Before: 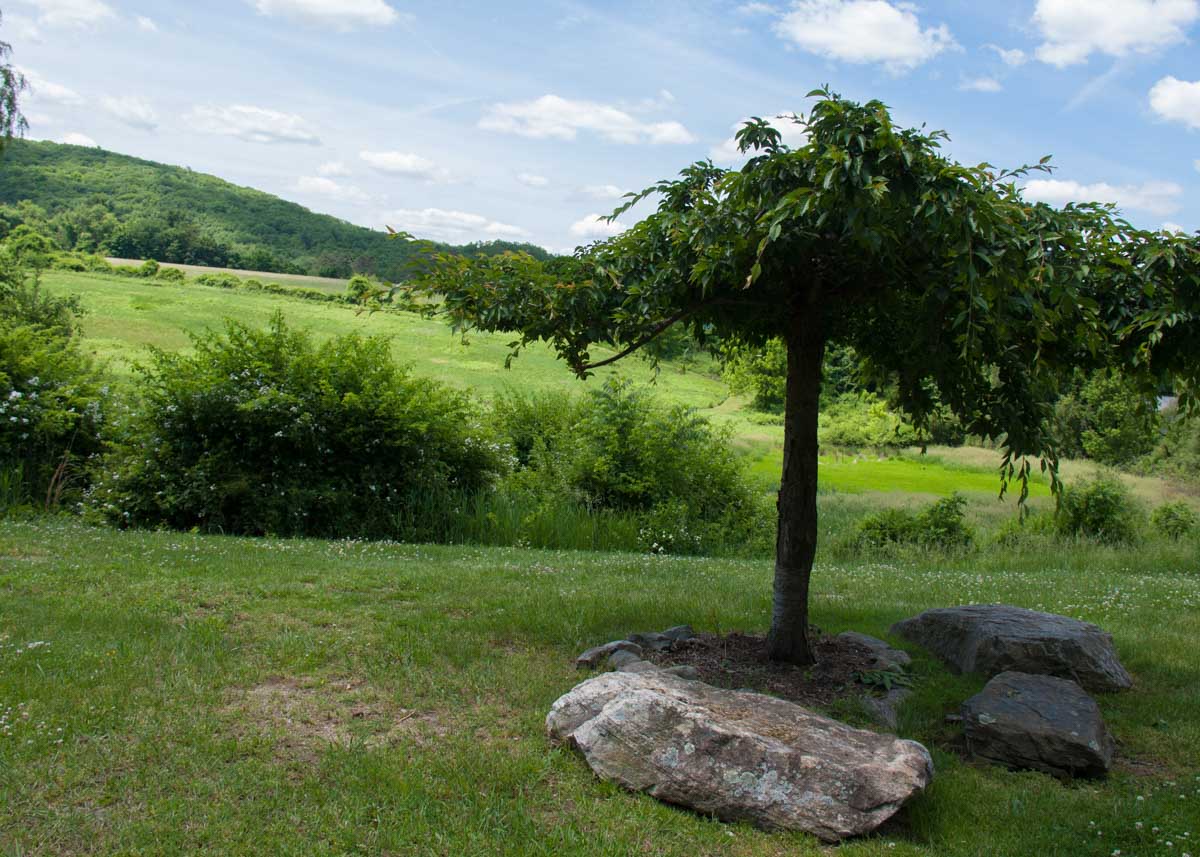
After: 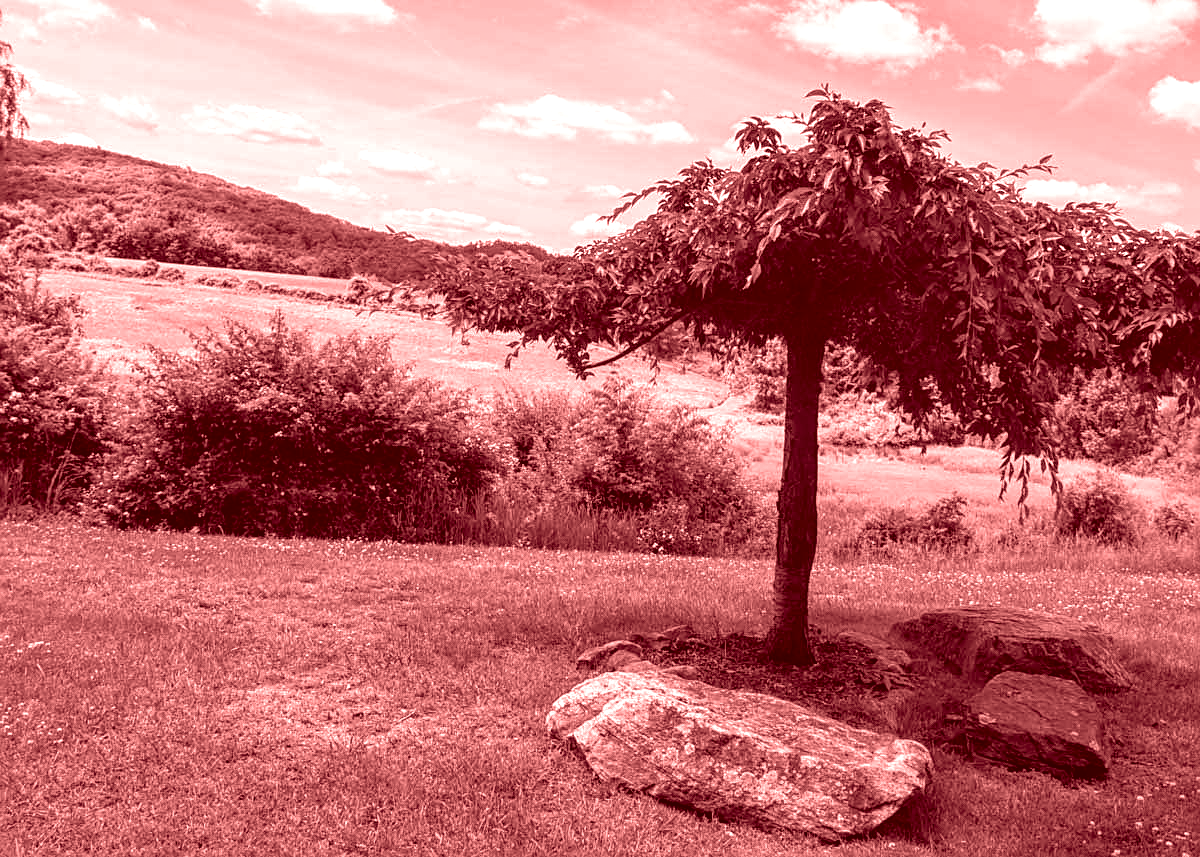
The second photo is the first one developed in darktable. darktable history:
sharpen: on, module defaults
colorize: saturation 60%, source mix 100%
local contrast: highlights 79%, shadows 56%, detail 175%, midtone range 0.428
contrast brightness saturation: brightness -0.02, saturation 0.35
shadows and highlights: shadows 25, highlights -25
